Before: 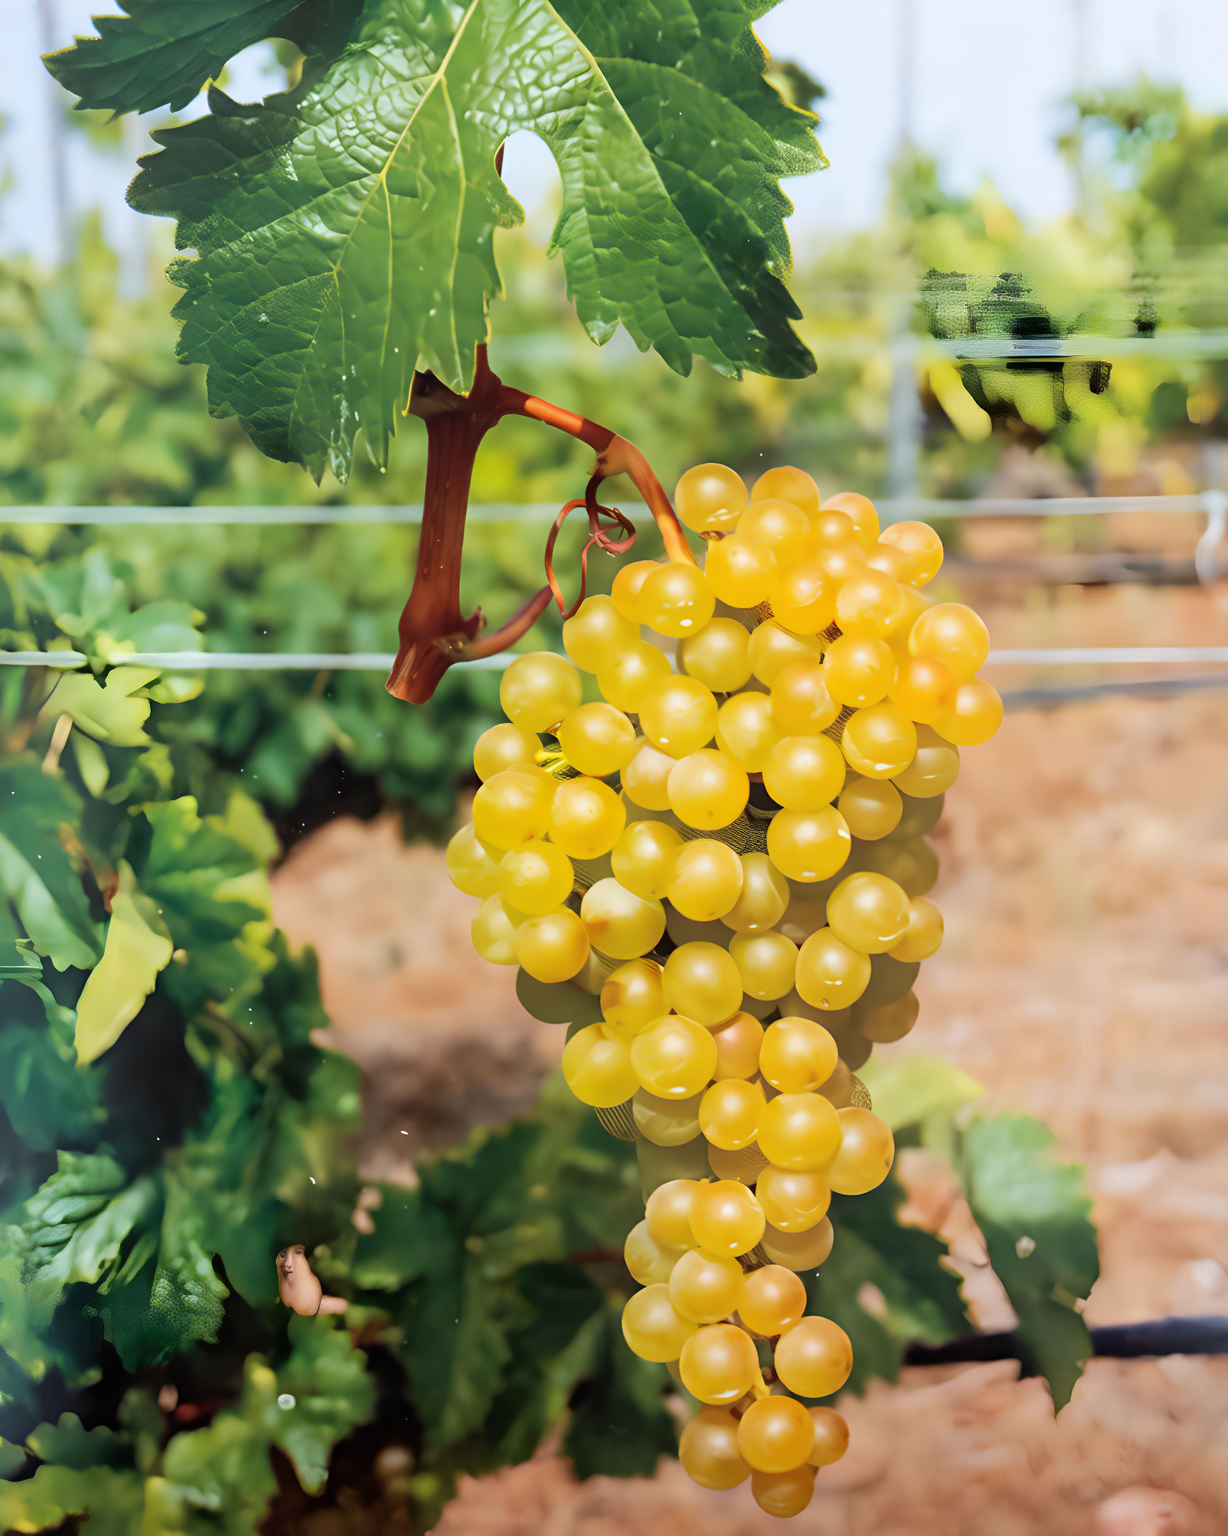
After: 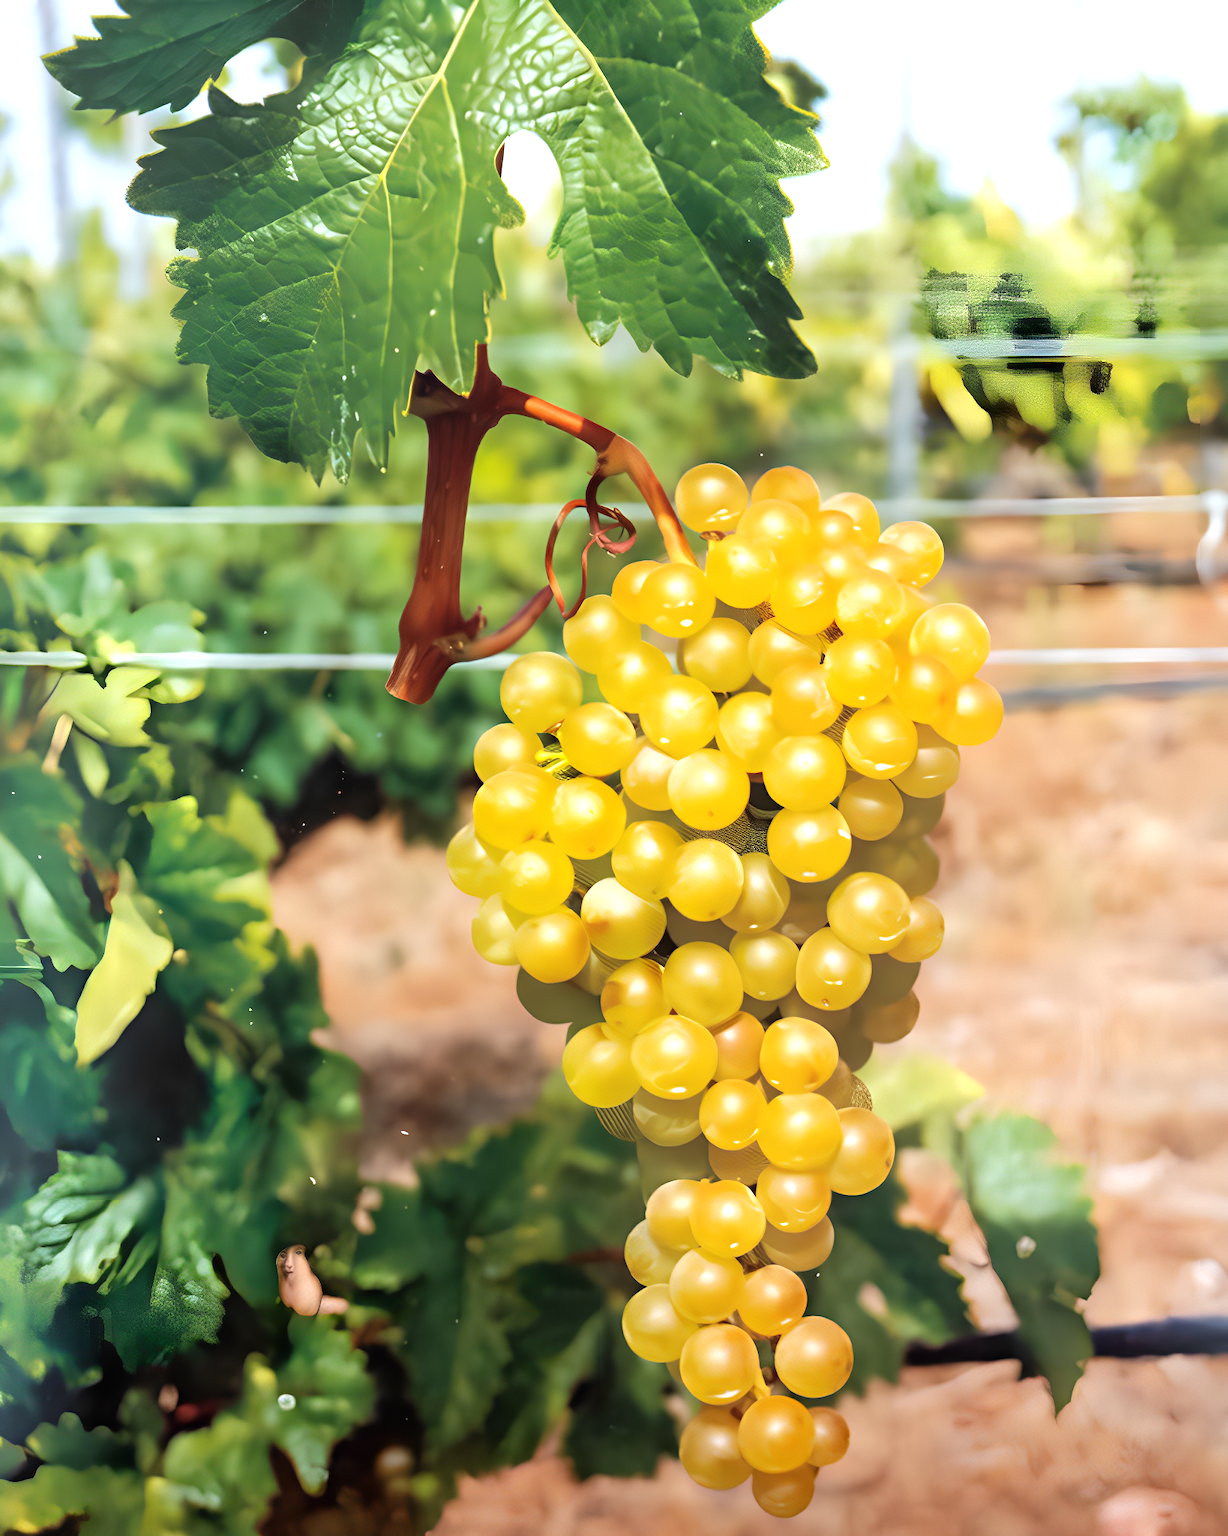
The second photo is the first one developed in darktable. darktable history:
base curve: curves: ch0 [(0, 0) (0.74, 0.67) (1, 1)]
exposure: black level correction 0, exposure 0.5 EV, compensate highlight preservation false
